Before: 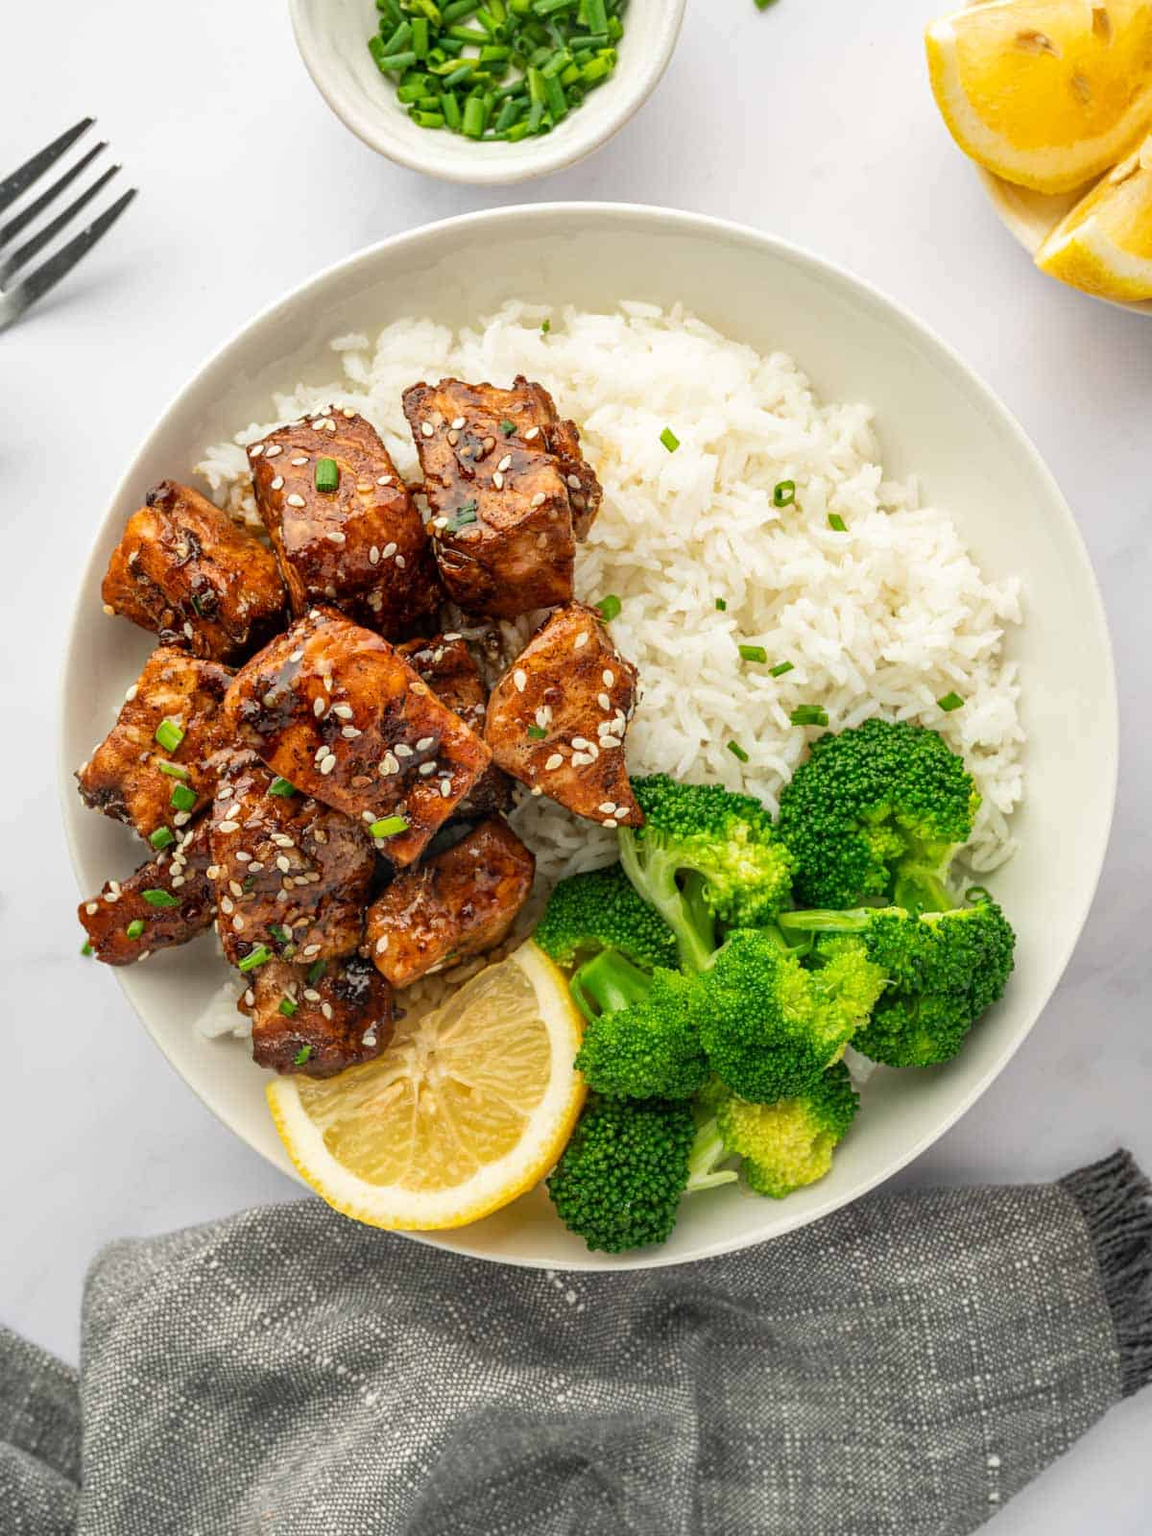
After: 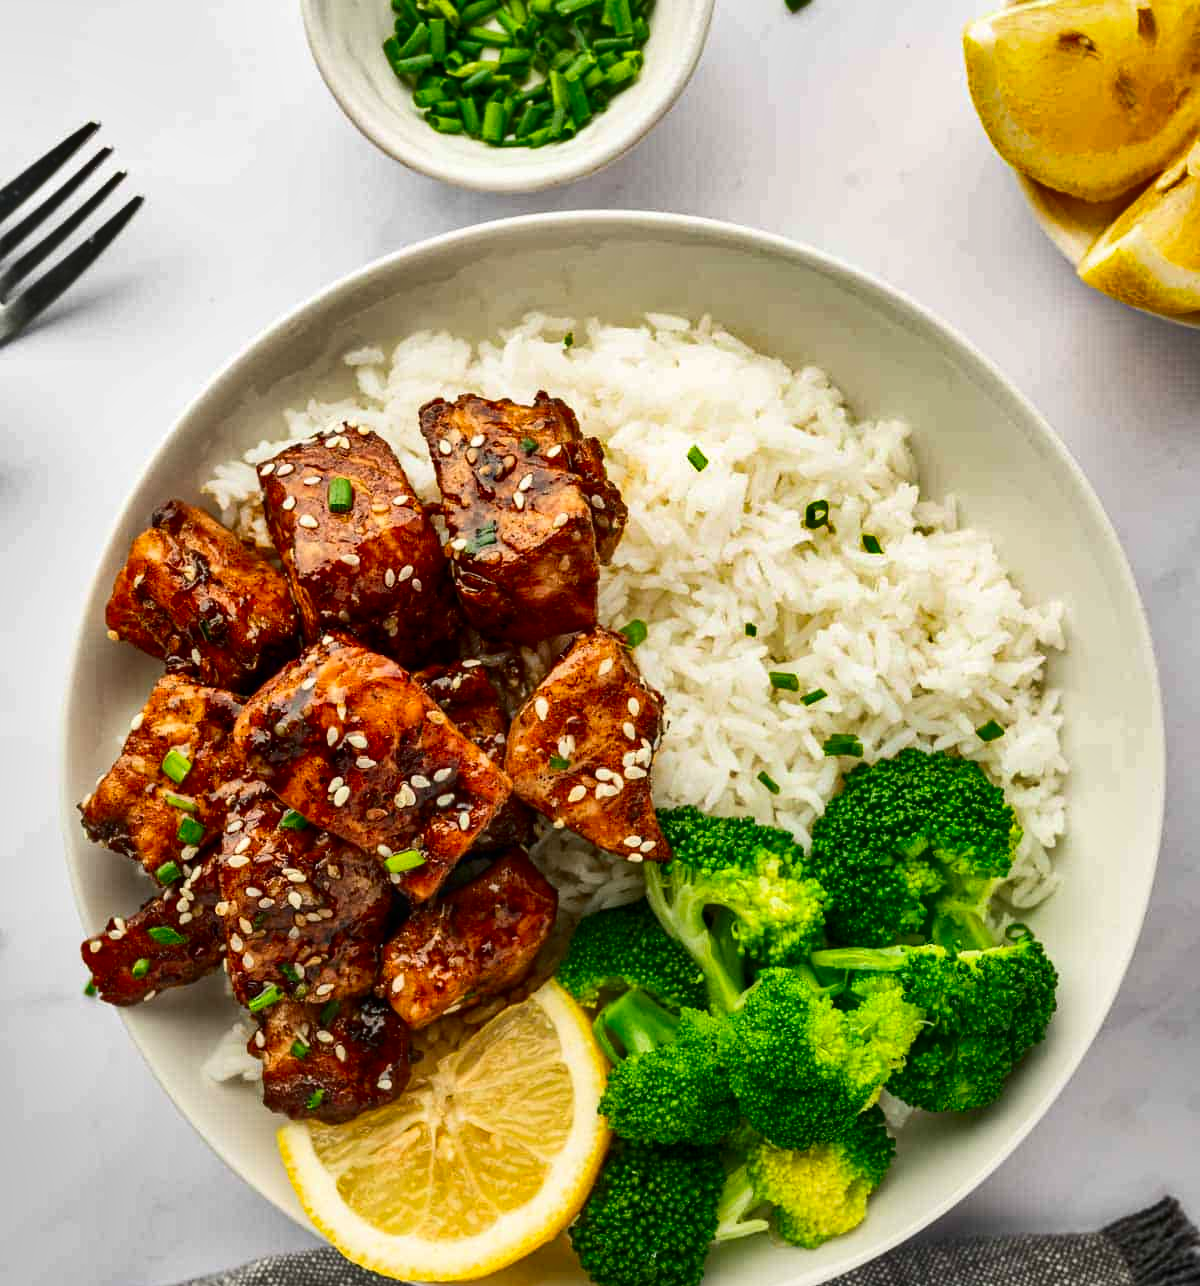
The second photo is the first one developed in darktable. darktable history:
crop: bottom 19.607%
contrast brightness saturation: contrast 0.186, brightness -0.115, saturation 0.205
shadows and highlights: shadows 30.72, highlights -63.17, soften with gaussian
